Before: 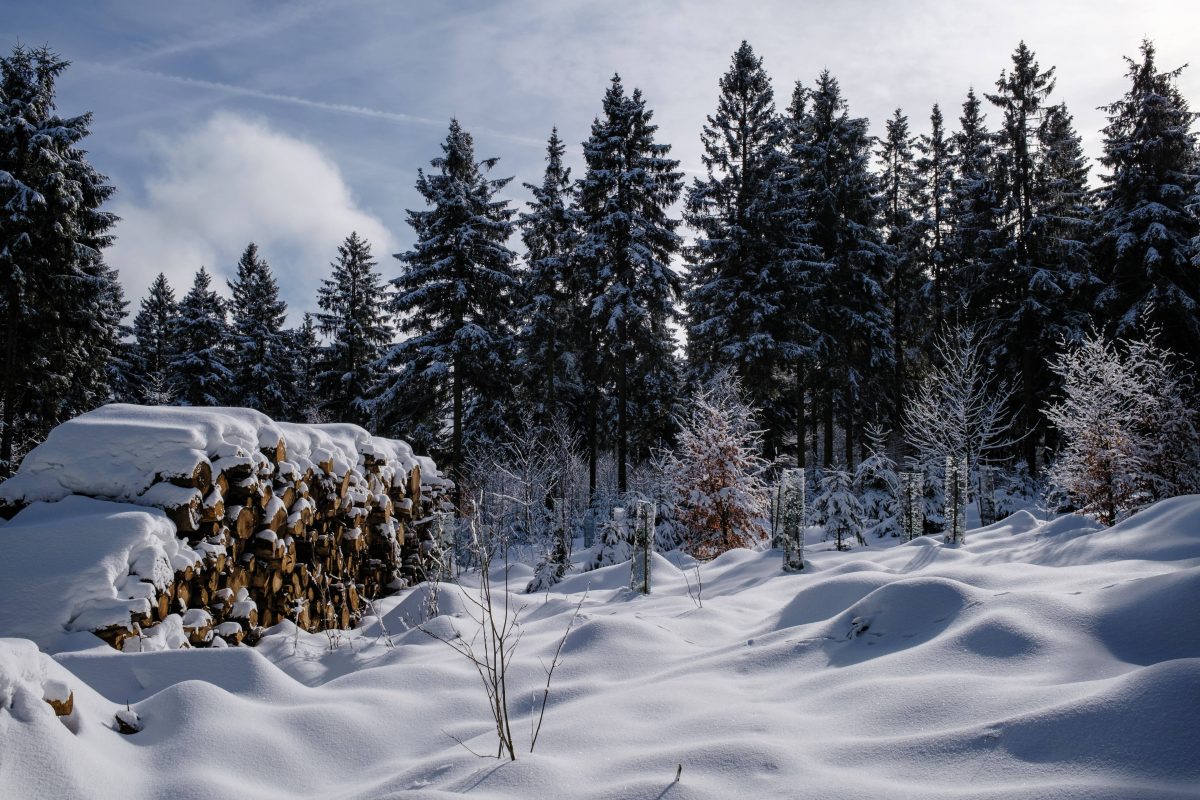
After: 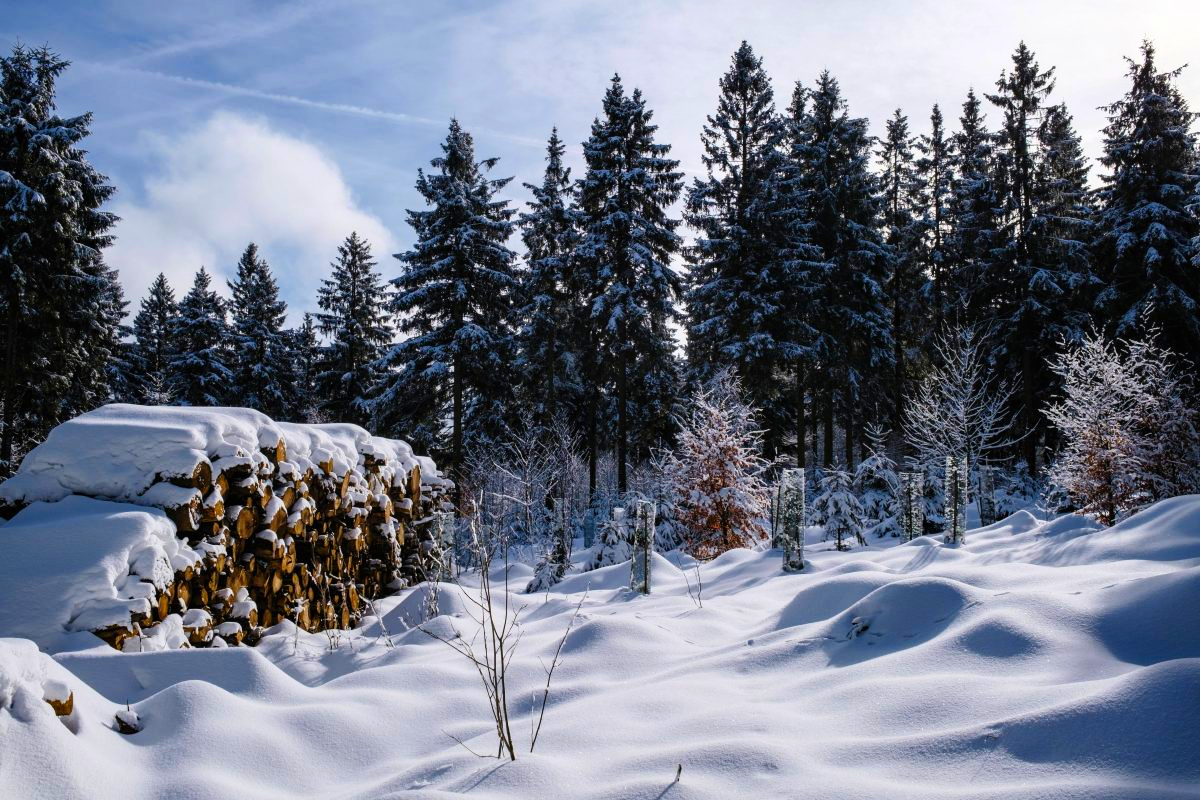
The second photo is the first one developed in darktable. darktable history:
contrast brightness saturation: contrast 0.226, brightness 0.097, saturation 0.288
color balance rgb: perceptual saturation grading › global saturation 19.956%
shadows and highlights: radius 127.46, shadows 21.19, highlights -22.46, low approximation 0.01
